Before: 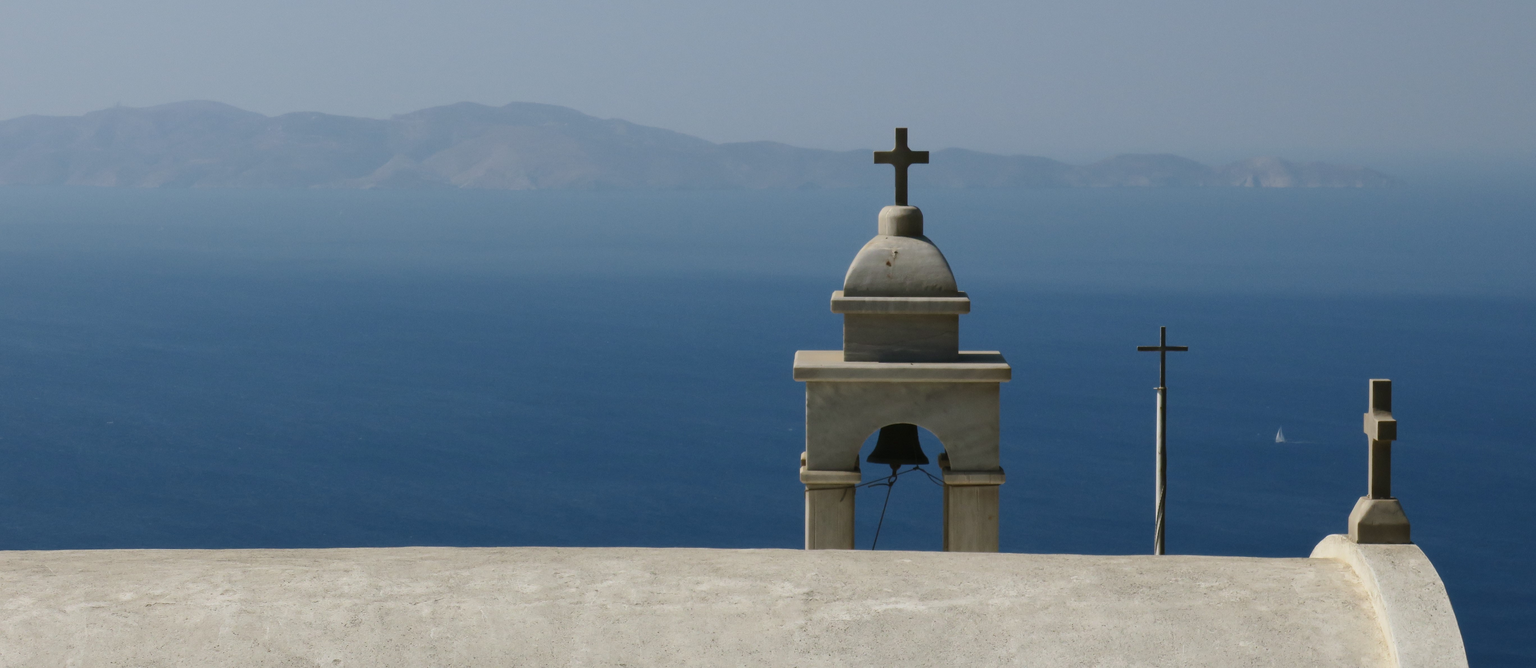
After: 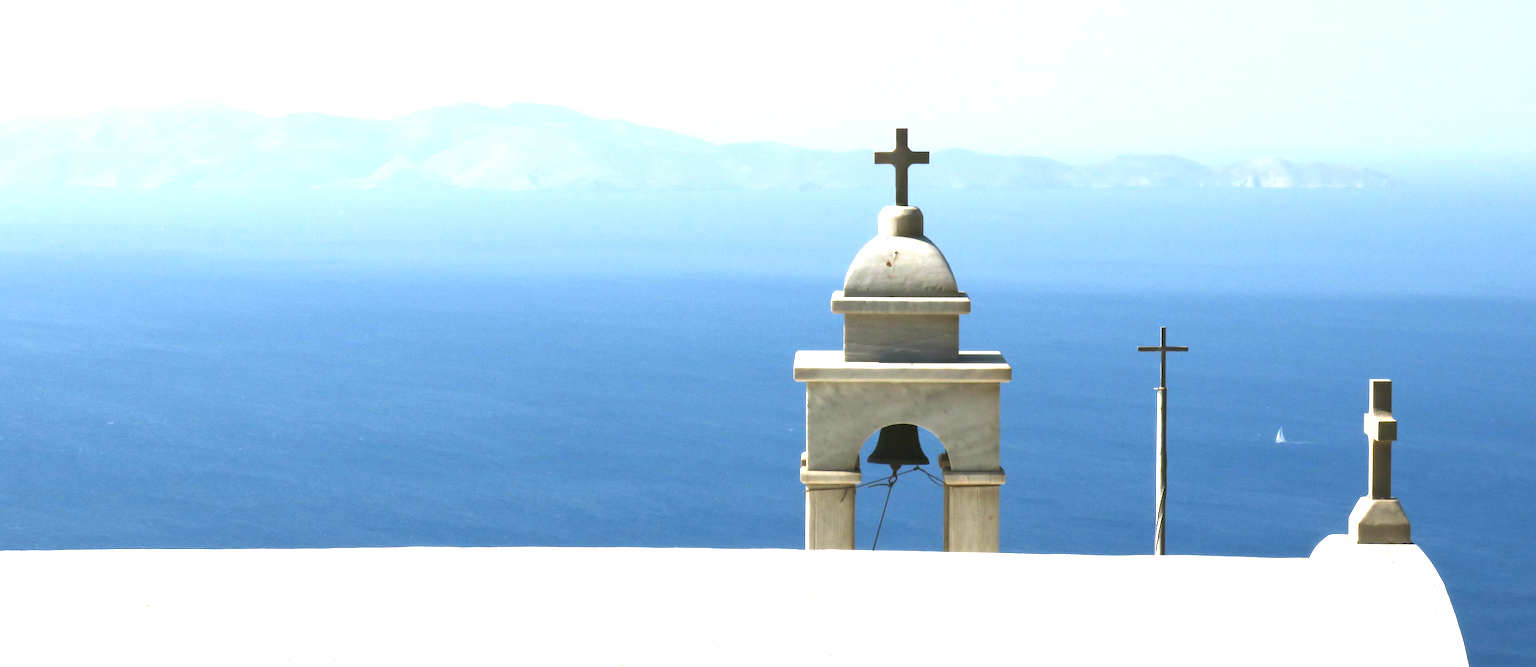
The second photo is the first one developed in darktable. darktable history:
exposure: exposure 1.996 EV, compensate highlight preservation false
